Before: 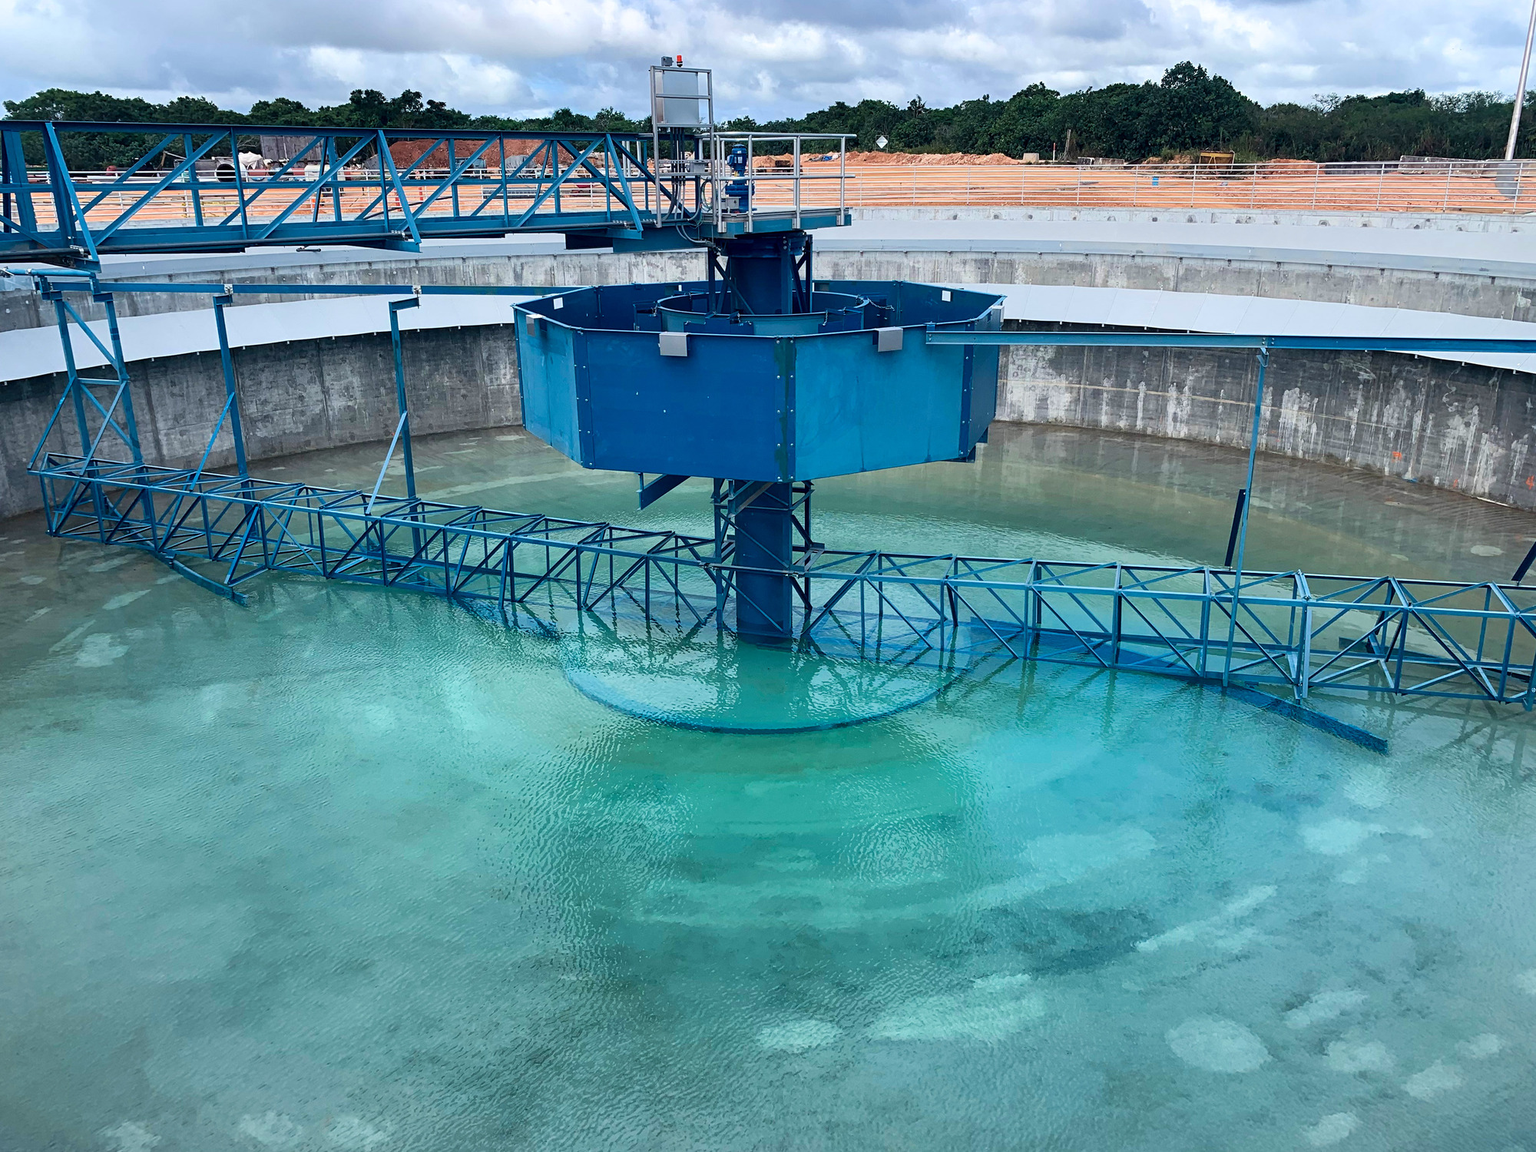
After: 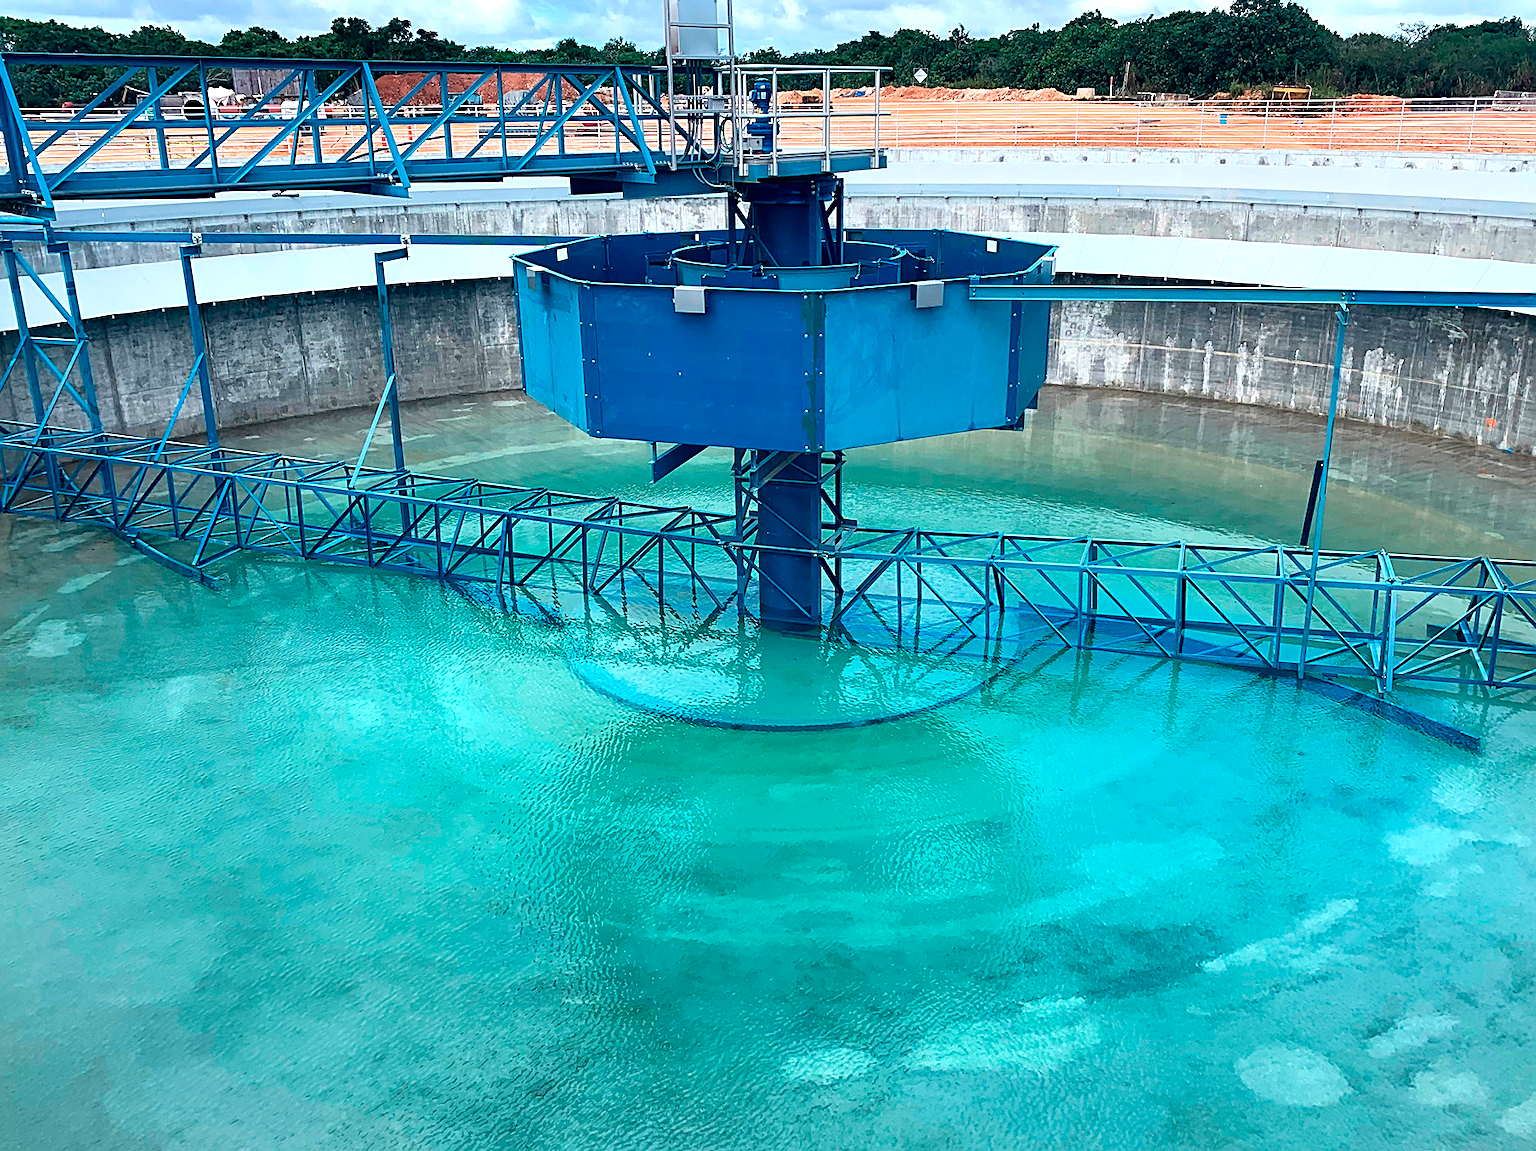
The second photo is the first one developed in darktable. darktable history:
exposure: black level correction 0, exposure 0.5 EV, compensate highlight preservation false
crop: left 3.305%, top 6.436%, right 6.389%, bottom 3.258%
sharpen: on, module defaults
